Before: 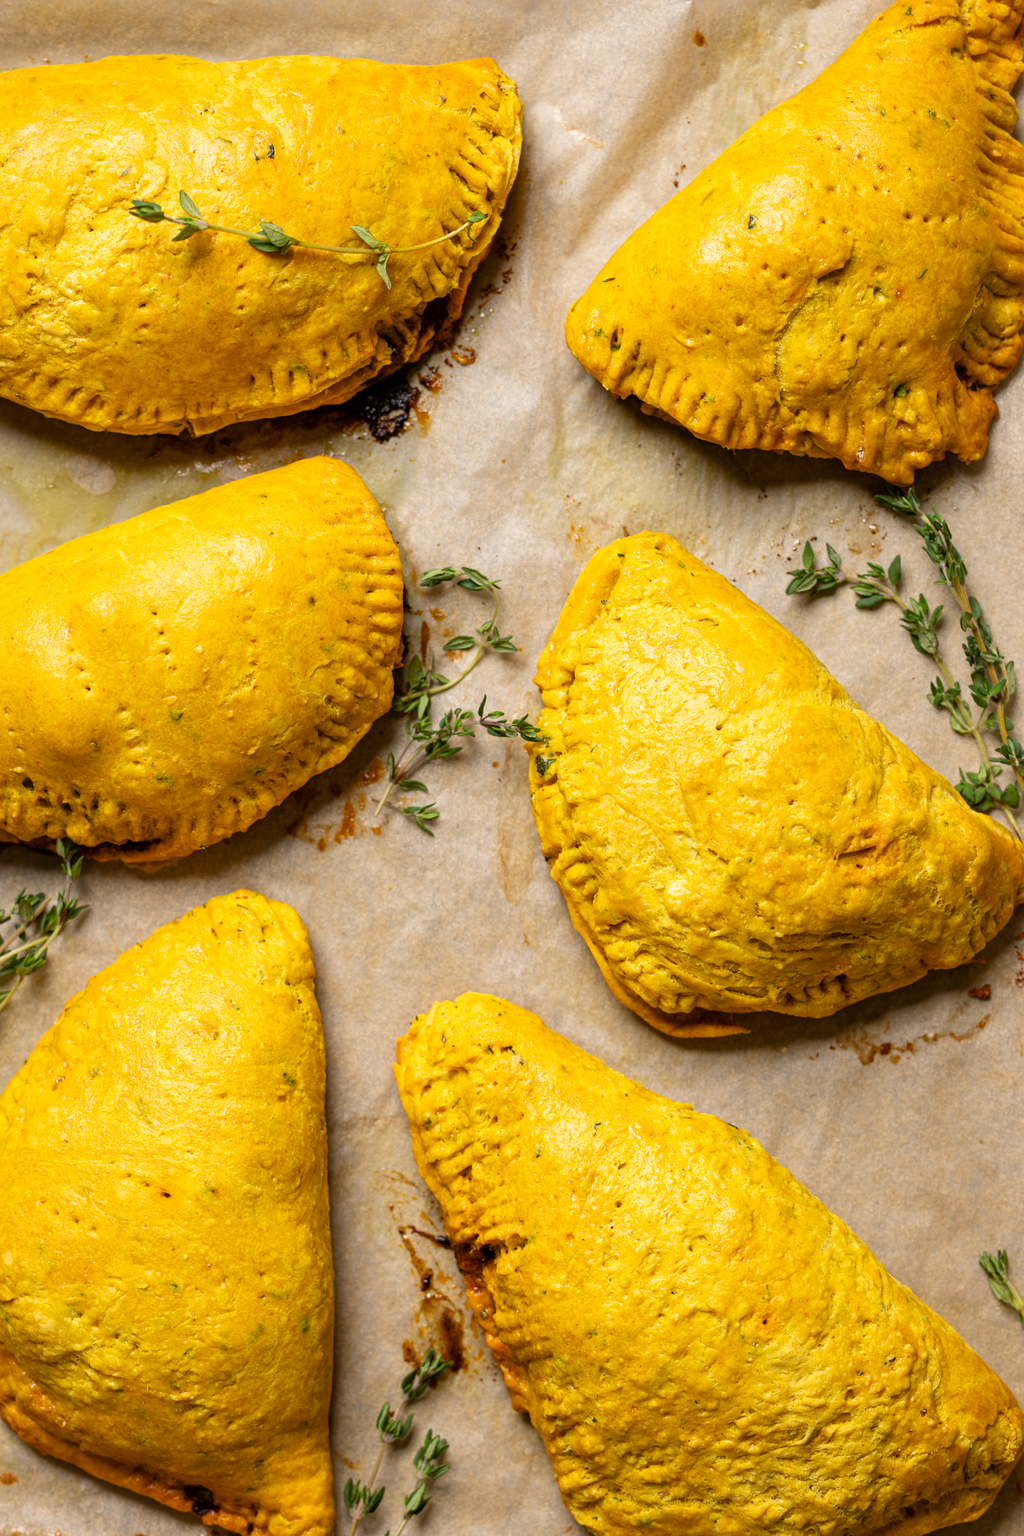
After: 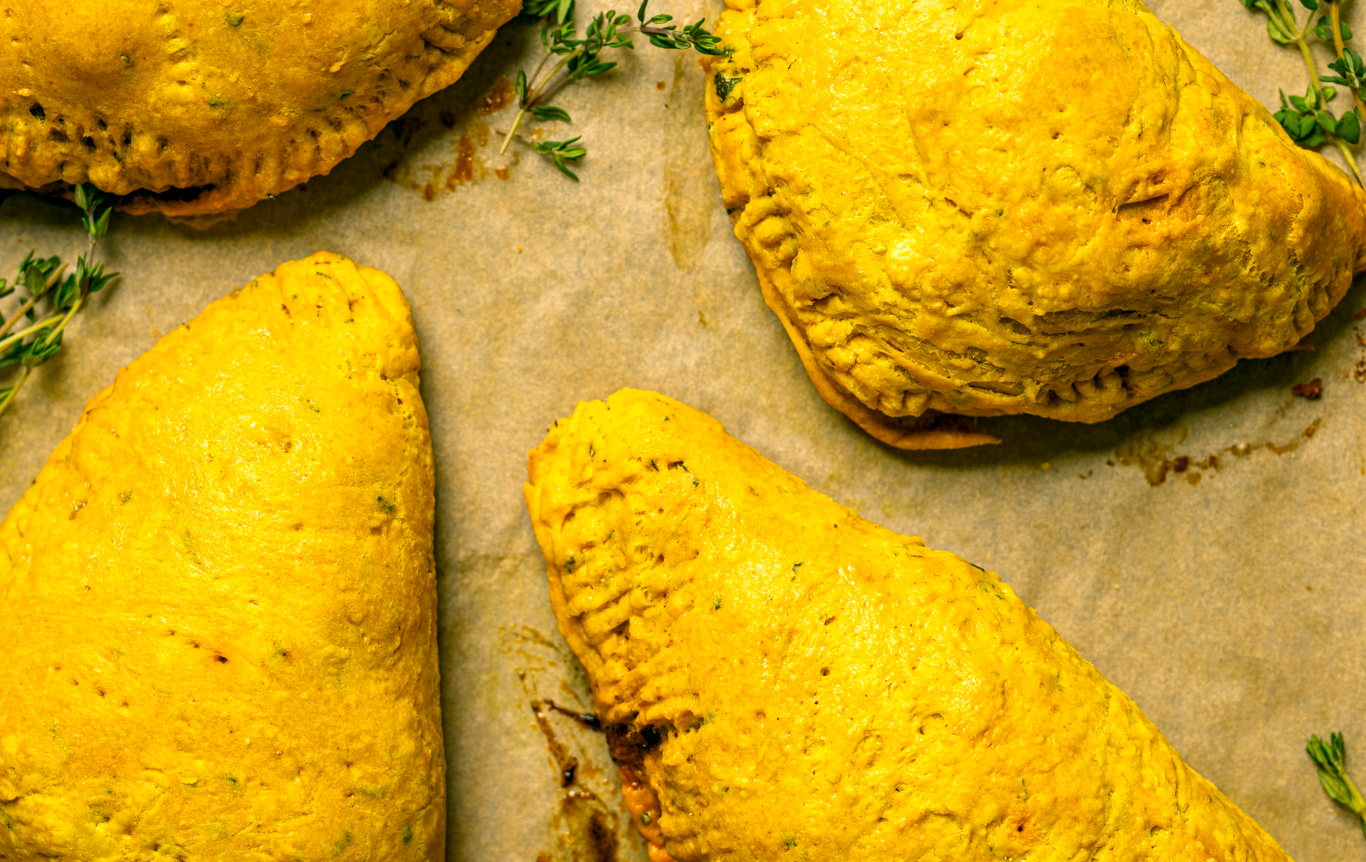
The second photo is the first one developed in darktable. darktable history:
crop: top 45.623%, bottom 12.238%
contrast brightness saturation: contrast 0.039, saturation 0.161
color correction: highlights a* 5.01, highlights b* 24.89, shadows a* -15.67, shadows b* 3.82
local contrast: on, module defaults
